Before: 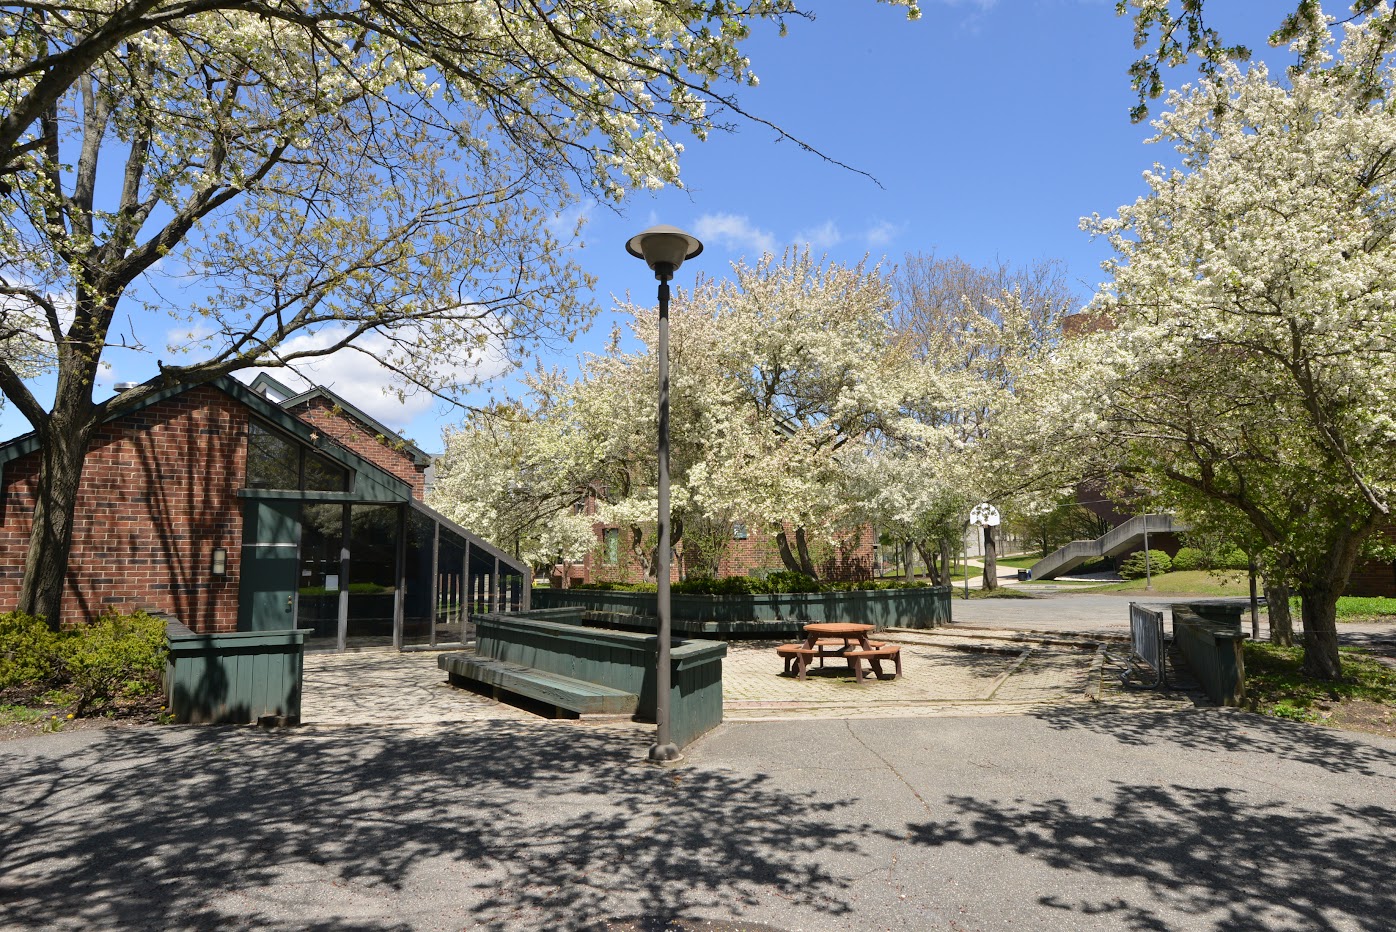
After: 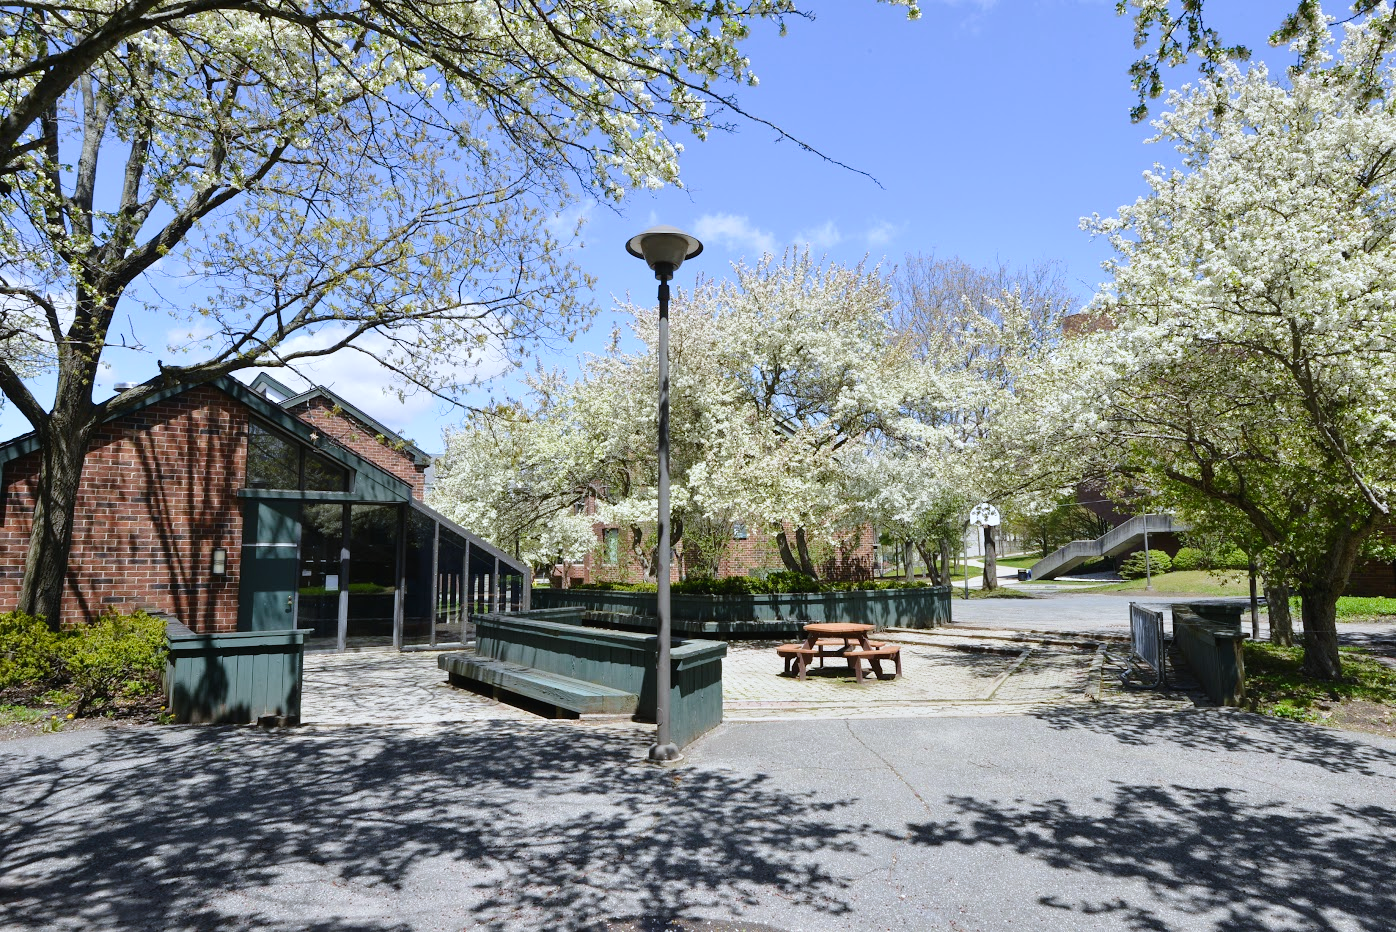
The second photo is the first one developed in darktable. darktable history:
tone curve: curves: ch0 [(0, 0) (0.003, 0.019) (0.011, 0.019) (0.025, 0.026) (0.044, 0.043) (0.069, 0.066) (0.1, 0.095) (0.136, 0.133) (0.177, 0.181) (0.224, 0.233) (0.277, 0.302) (0.335, 0.375) (0.399, 0.452) (0.468, 0.532) (0.543, 0.609) (0.623, 0.695) (0.709, 0.775) (0.801, 0.865) (0.898, 0.932) (1, 1)], preserve colors none
white balance: red 0.931, blue 1.11
